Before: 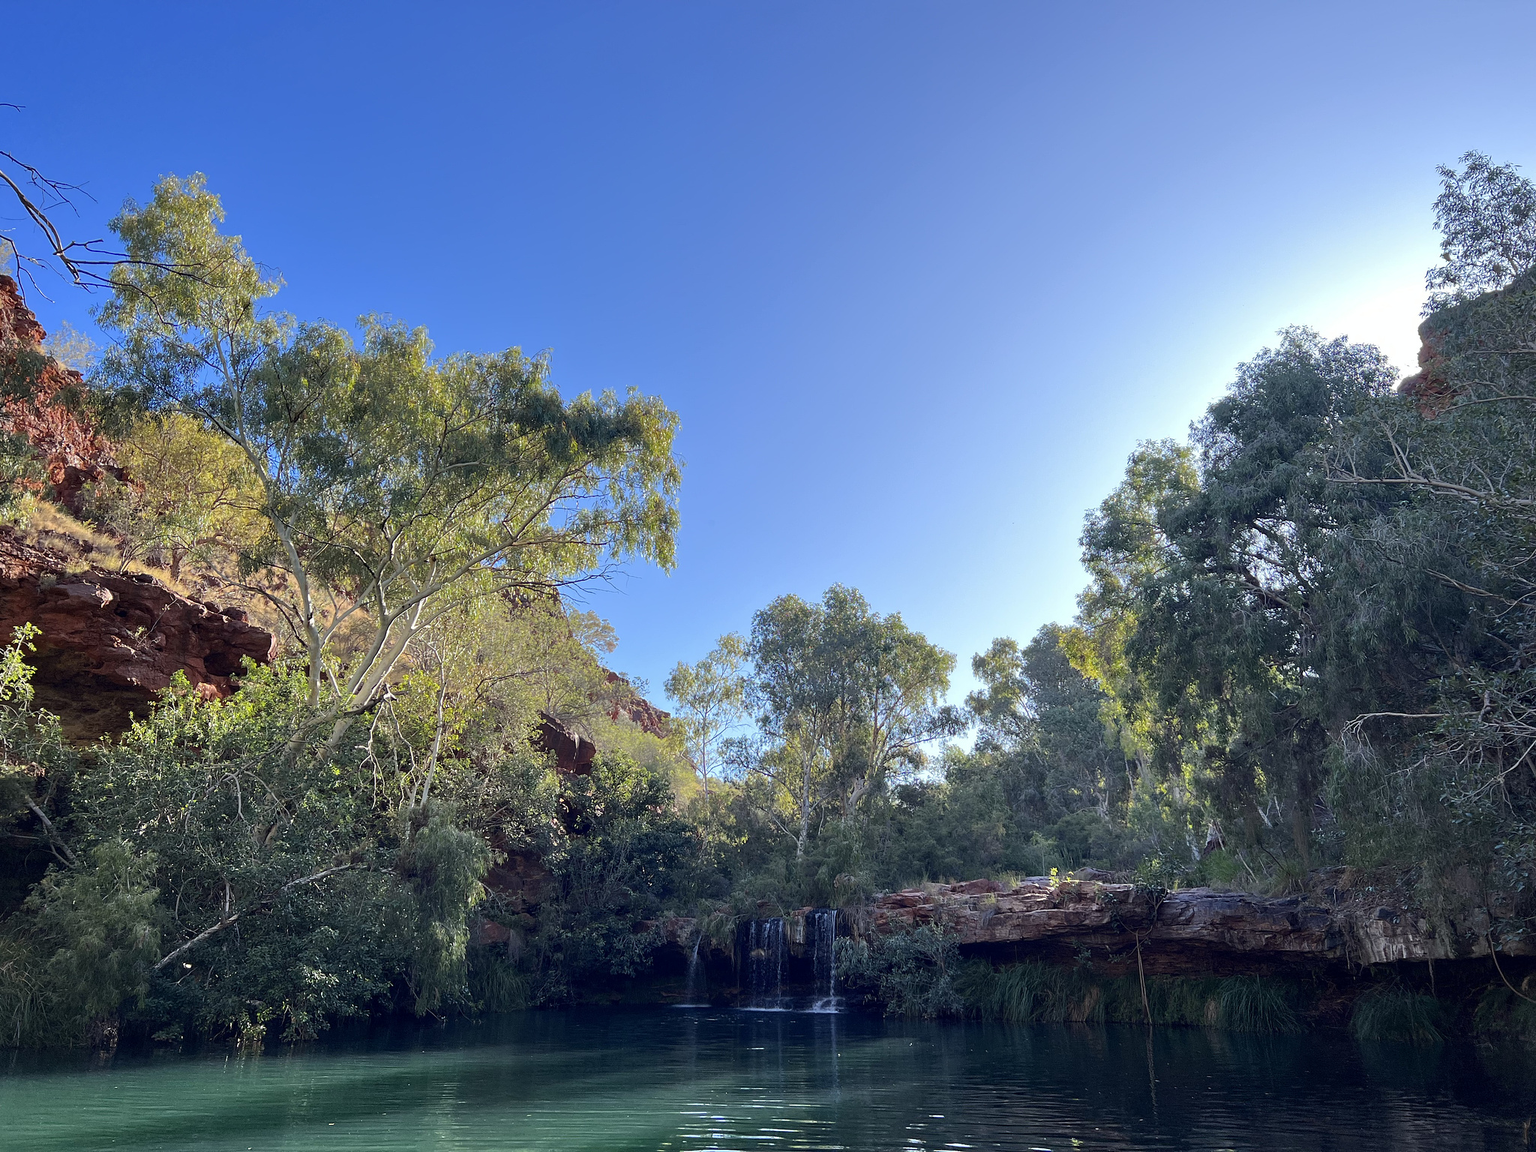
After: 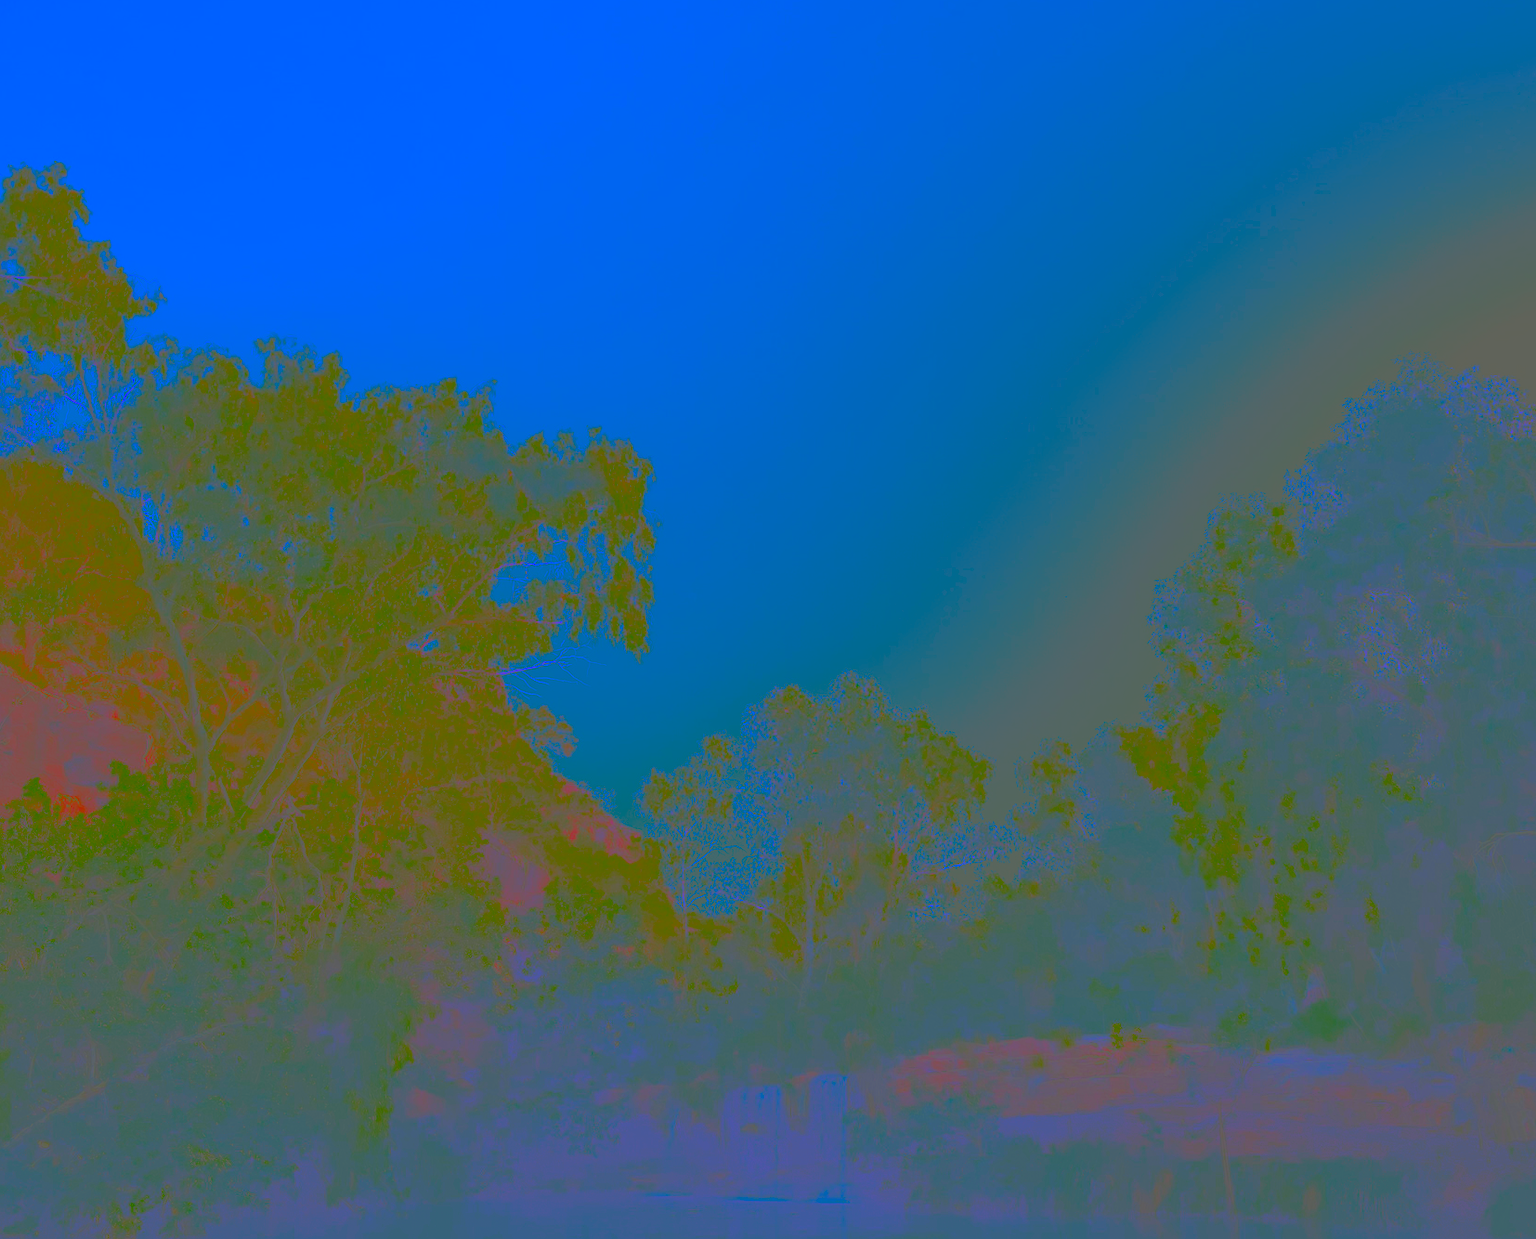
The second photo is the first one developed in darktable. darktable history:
exposure: exposure 0.2 EV, compensate highlight preservation false
base curve: curves: ch0 [(0, 0) (0.688, 0.865) (1, 1)], preserve colors none
crop: left 9.939%, top 3.643%, right 9.262%, bottom 9.44%
contrast brightness saturation: contrast -0.978, brightness -0.16, saturation 0.758
local contrast: on, module defaults
color correction: highlights a* 4.41, highlights b* 4.99, shadows a* -7.15, shadows b* 4.82
tone equalizer: edges refinement/feathering 500, mask exposure compensation -1.57 EV, preserve details no
